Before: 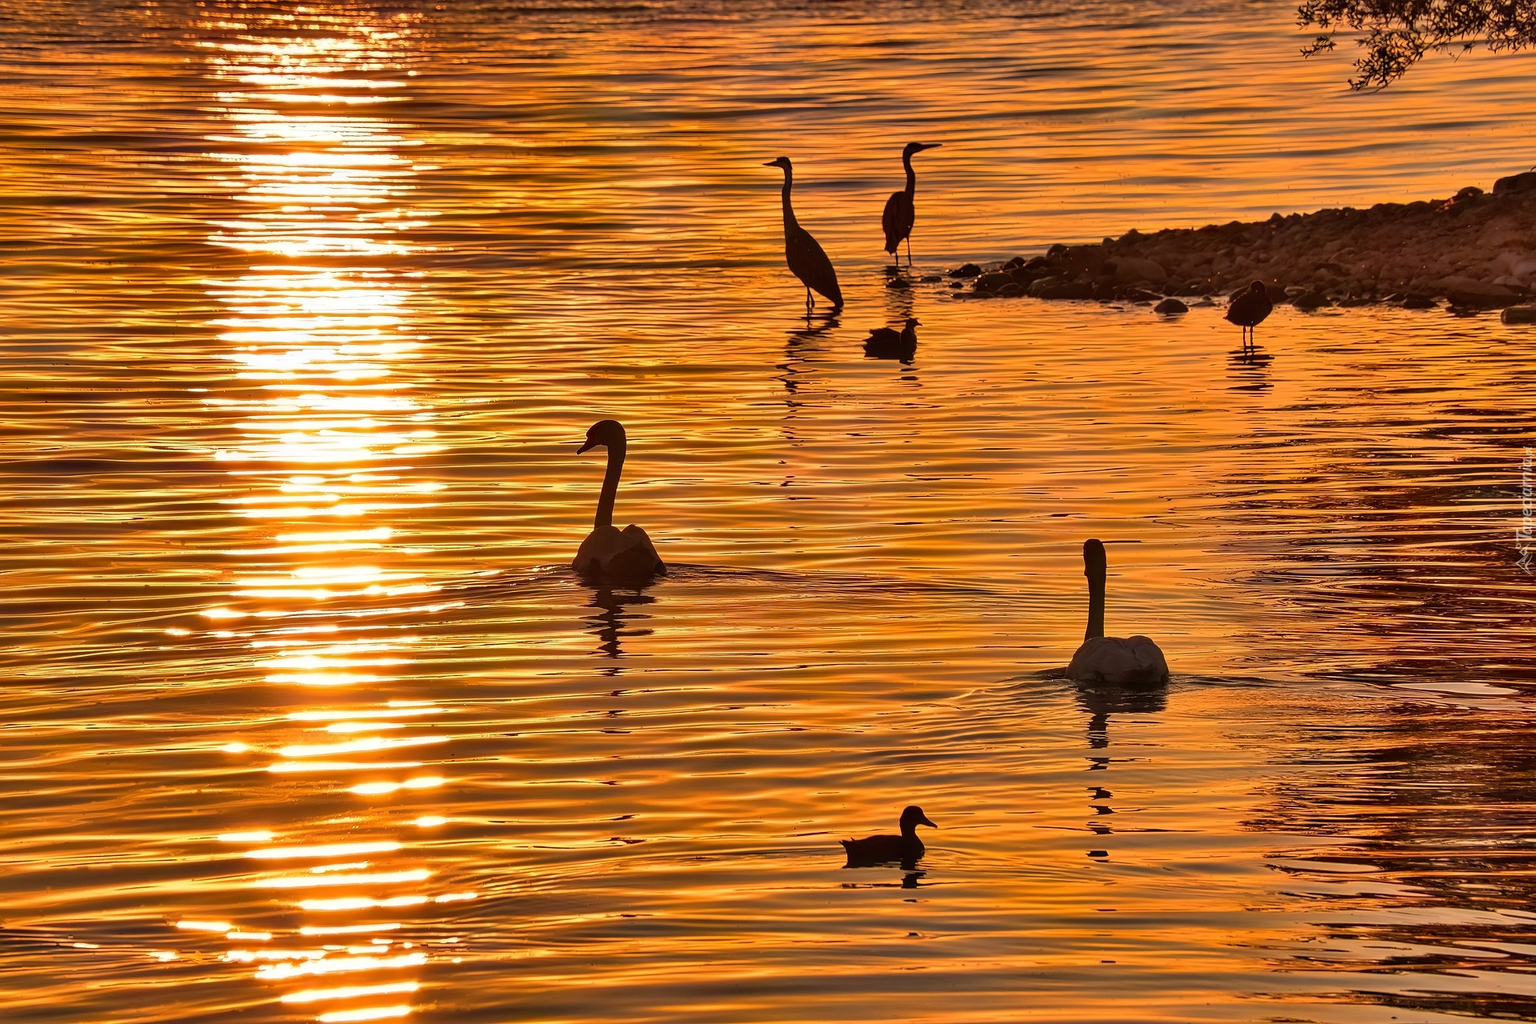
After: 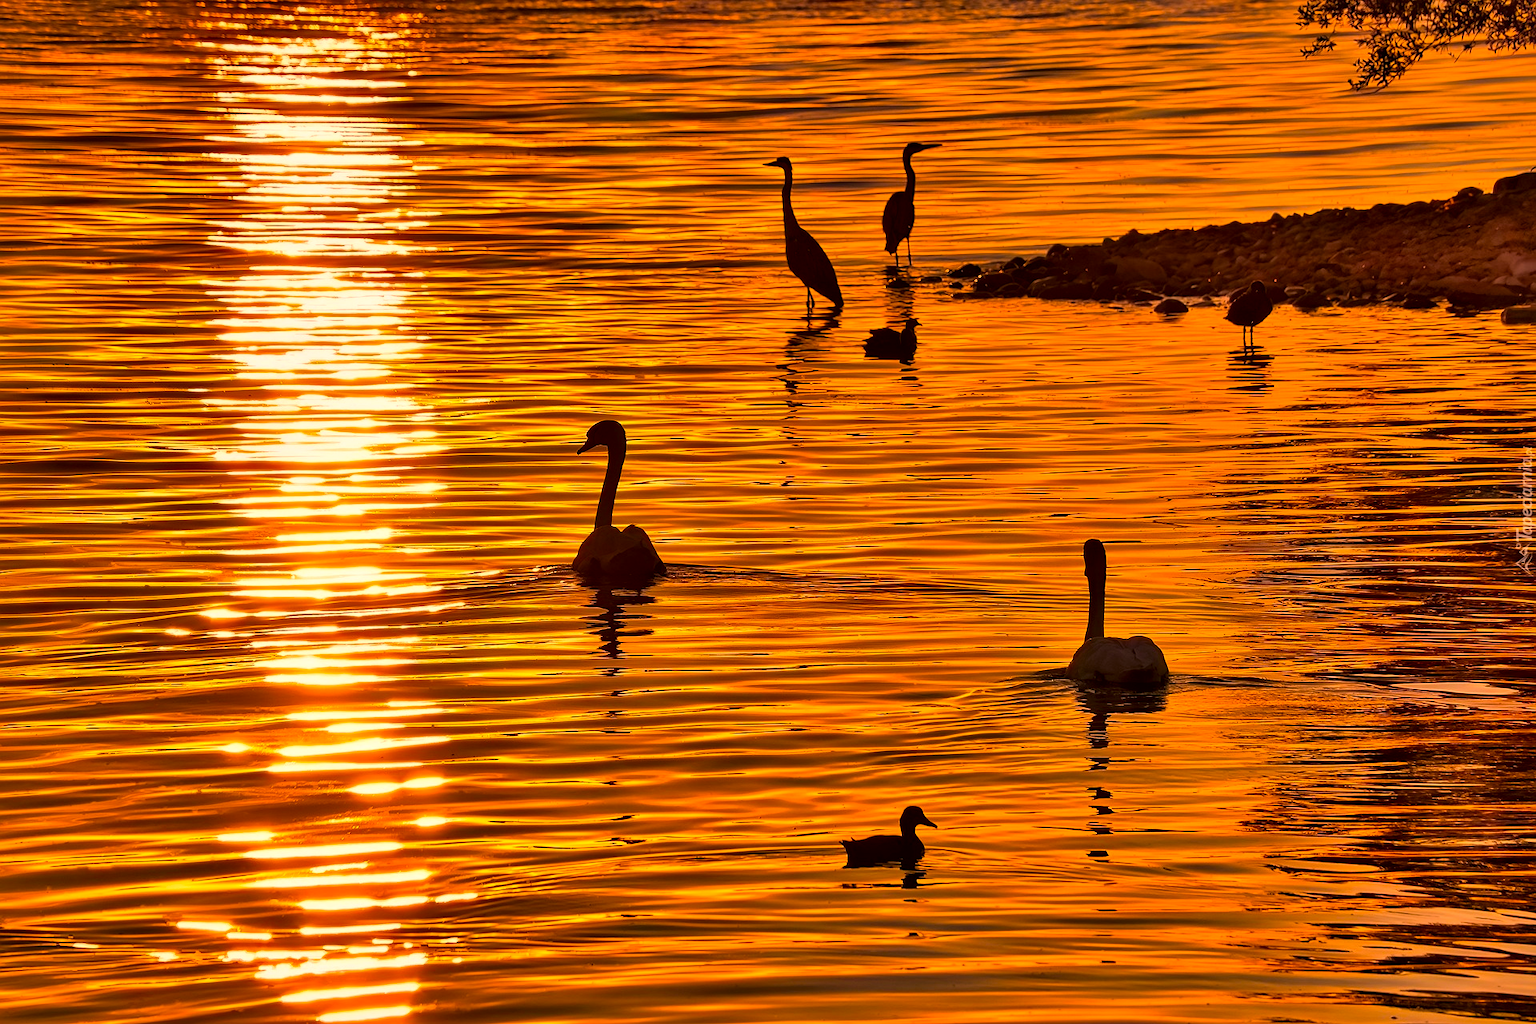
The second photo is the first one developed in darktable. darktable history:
local contrast: mode bilateral grid, contrast 24, coarseness 61, detail 151%, midtone range 0.2
color correction: highlights a* 17.53, highlights b* 19.13
color balance rgb: highlights gain › chroma 2.016%, highlights gain › hue 45.29°, perceptual saturation grading › global saturation 25.63%
